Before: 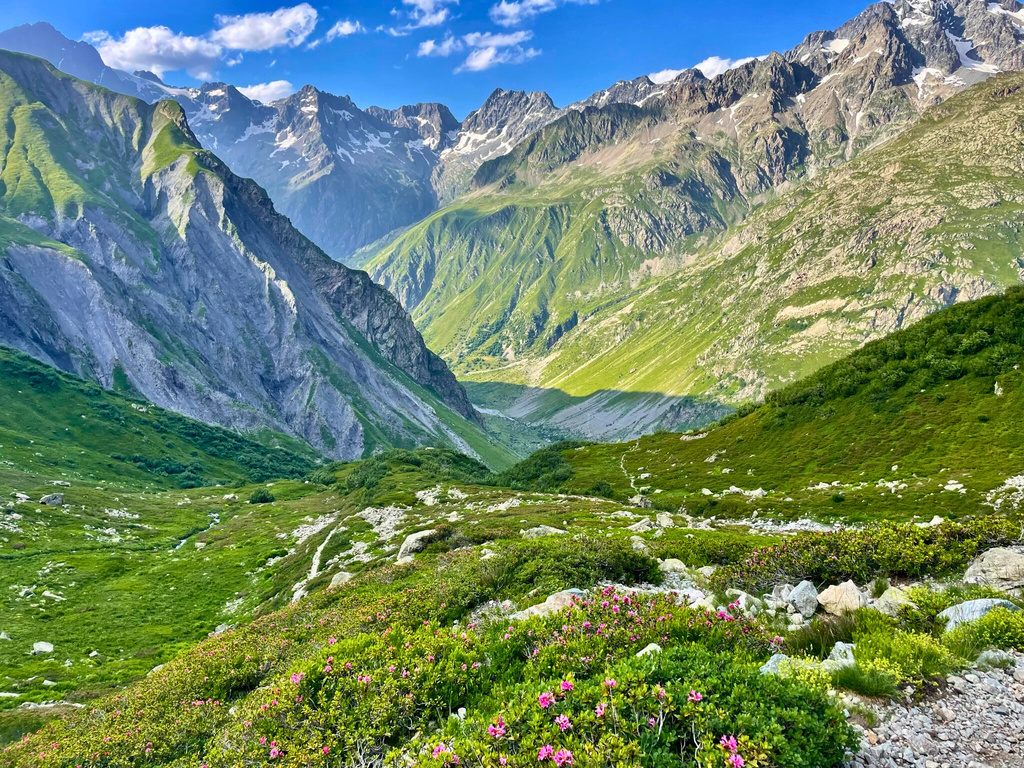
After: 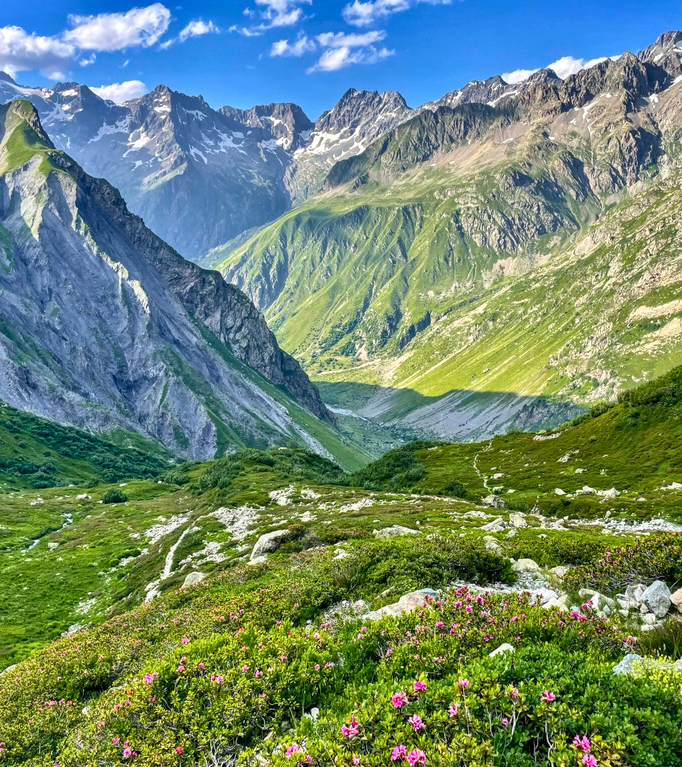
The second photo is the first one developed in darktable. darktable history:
local contrast: on, module defaults
crop and rotate: left 14.436%, right 18.898%
